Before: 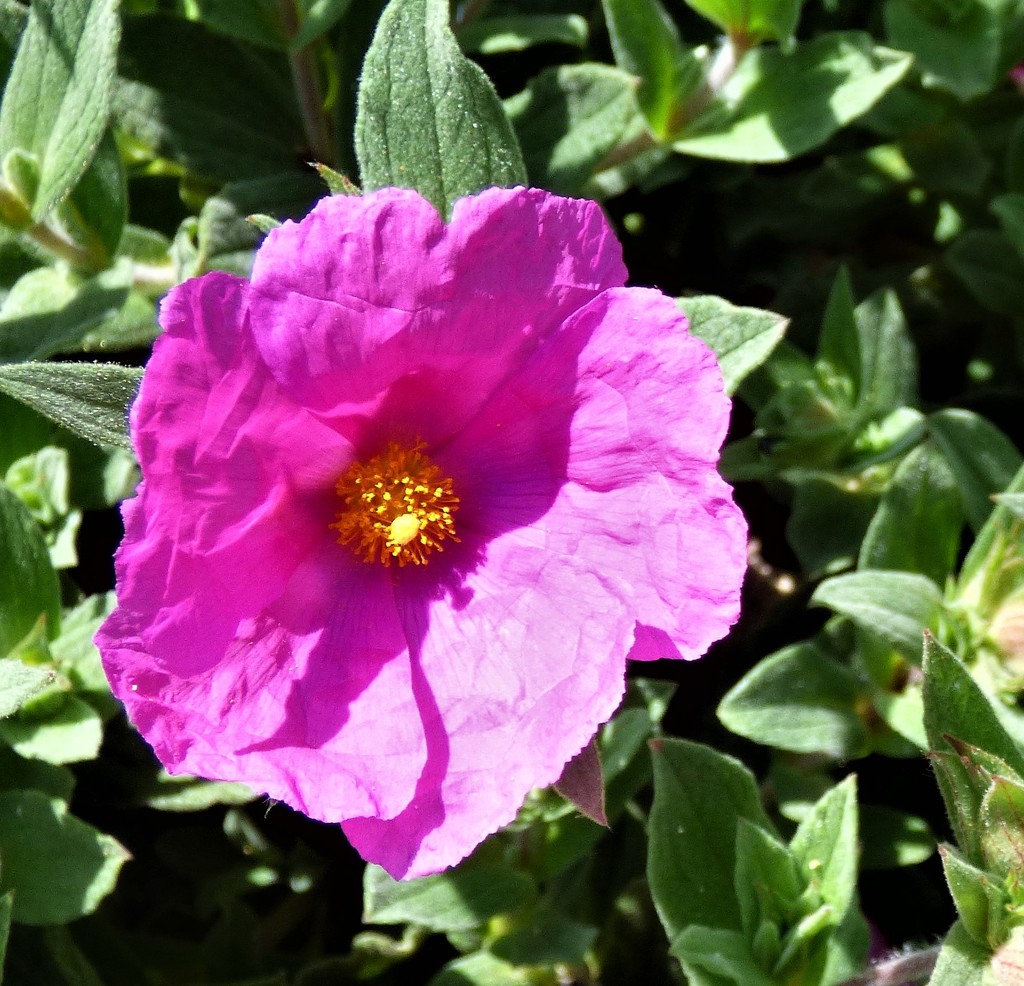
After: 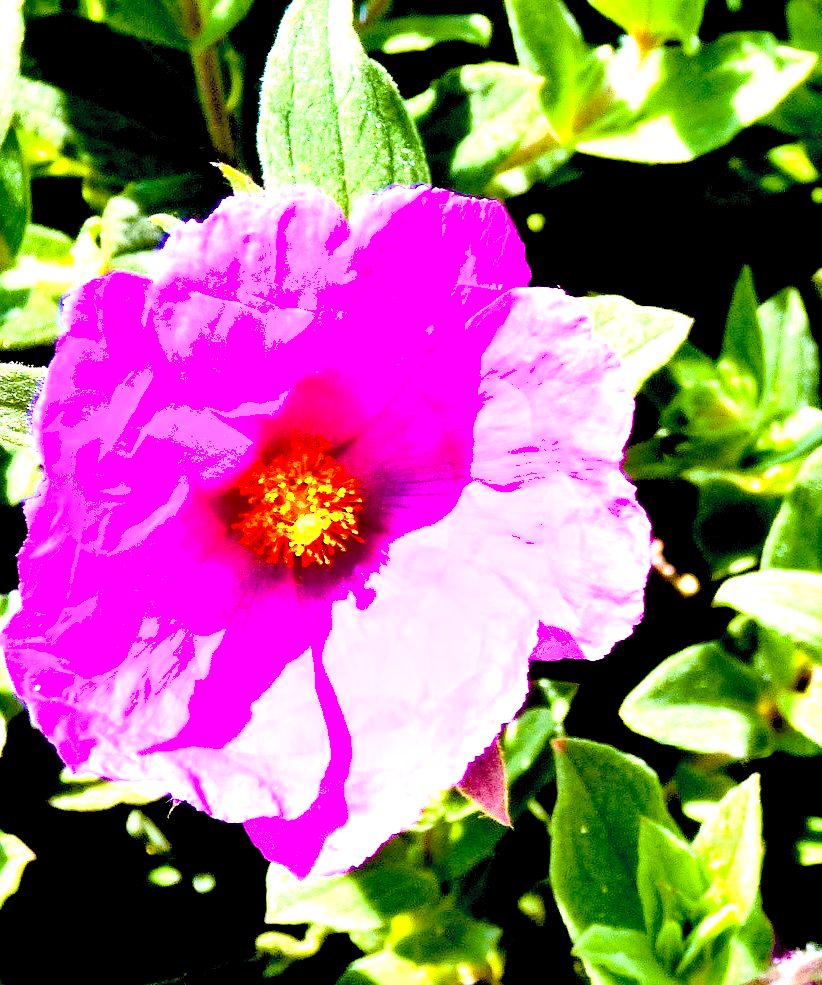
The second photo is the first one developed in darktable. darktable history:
exposure: black level correction 0.015, exposure 1.79 EV, compensate highlight preservation false
contrast brightness saturation: contrast 0.139, brightness 0.229
color balance rgb: power › hue 329.03°, highlights gain › chroma 1.55%, highlights gain › hue 307.81°, perceptual saturation grading › global saturation 20%, perceptual saturation grading › highlights -25.05%, perceptual saturation grading › shadows 50.351%, global vibrance 50.253%
tone equalizer: on, module defaults
crop and rotate: left 9.559%, right 10.158%
levels: levels [0, 0.476, 0.951]
shadows and highlights: low approximation 0.01, soften with gaussian
